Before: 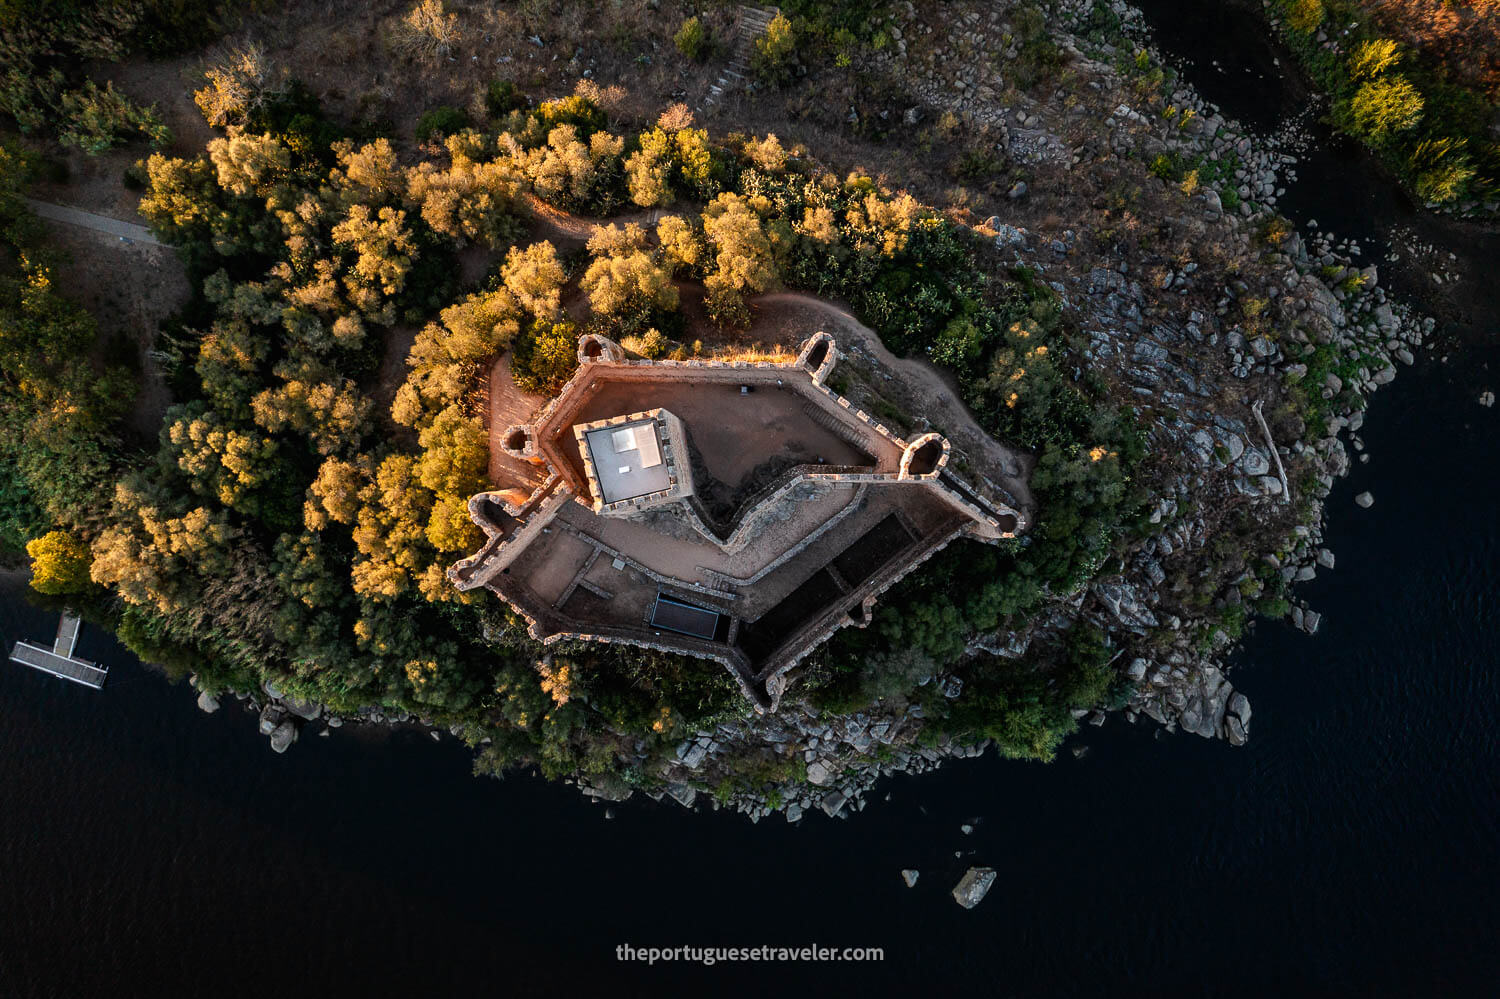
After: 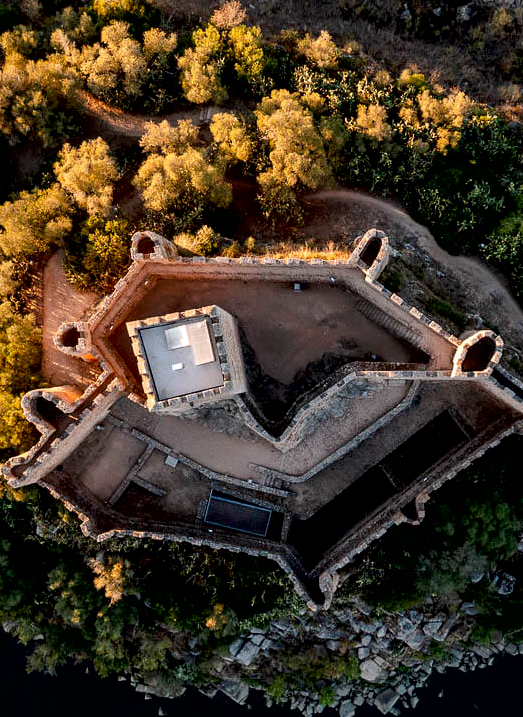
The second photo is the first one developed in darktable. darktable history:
crop and rotate: left 29.923%, top 10.4%, right 35.183%, bottom 17.826%
exposure: black level correction 0.01, exposure 0.017 EV, compensate exposure bias true, compensate highlight preservation false
local contrast: mode bilateral grid, contrast 20, coarseness 49, detail 119%, midtone range 0.2
